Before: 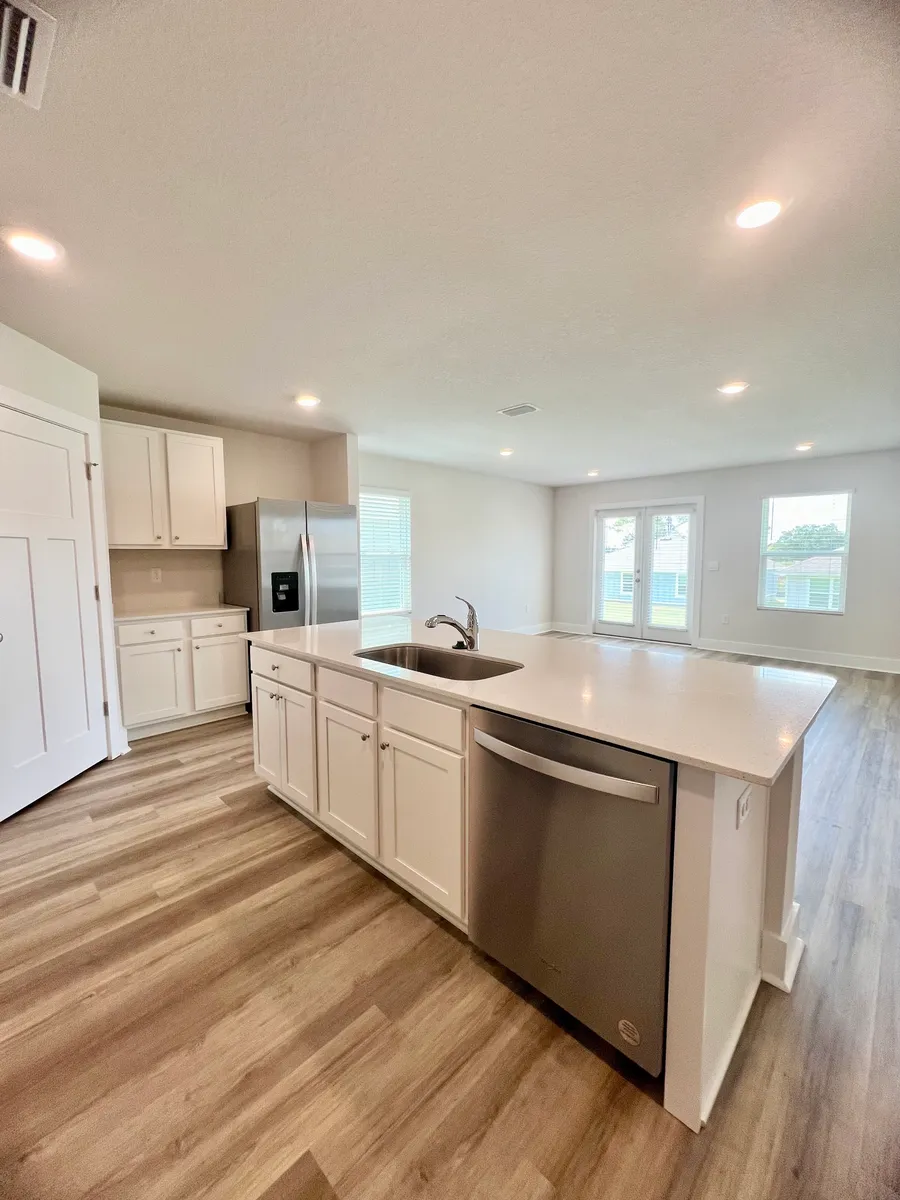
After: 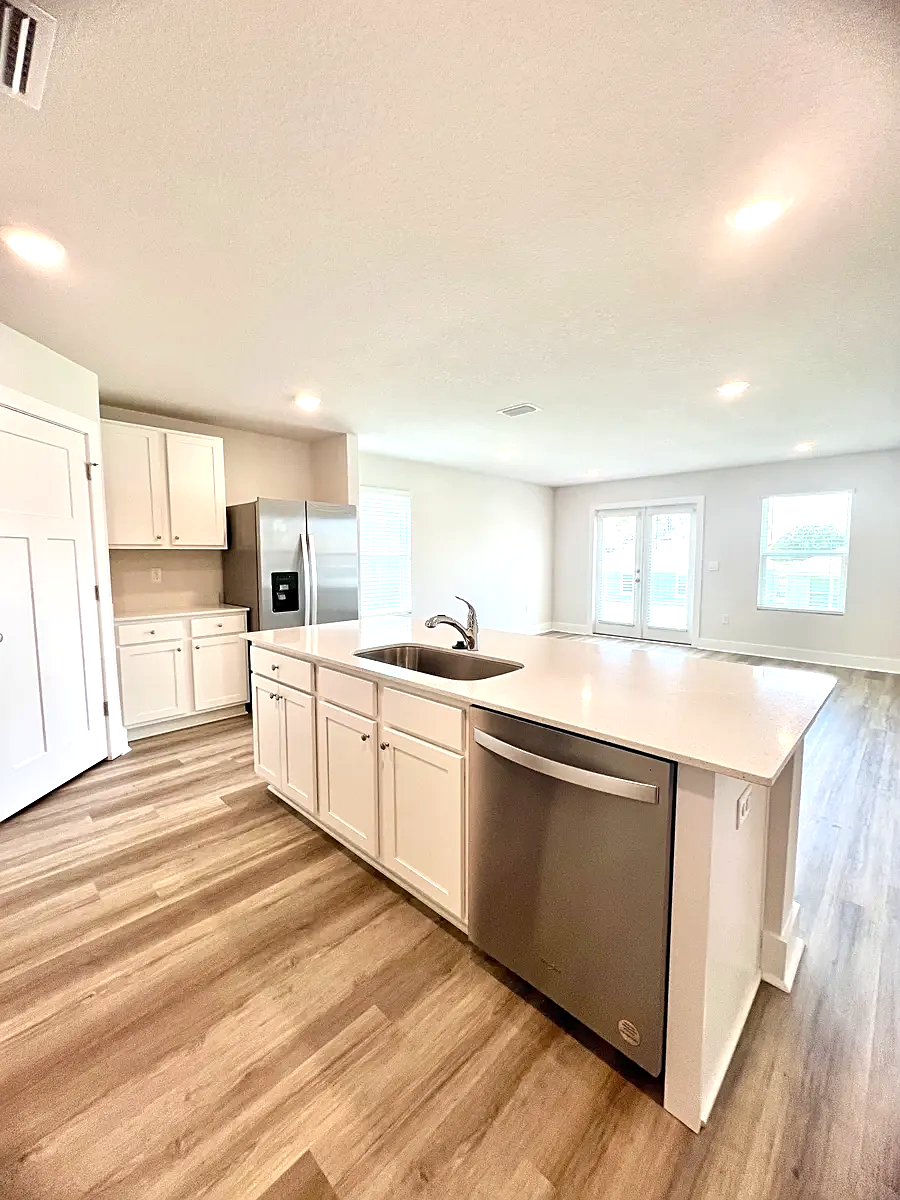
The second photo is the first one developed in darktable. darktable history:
exposure: exposure 0.6 EV, compensate highlight preservation false
sharpen: on, module defaults
